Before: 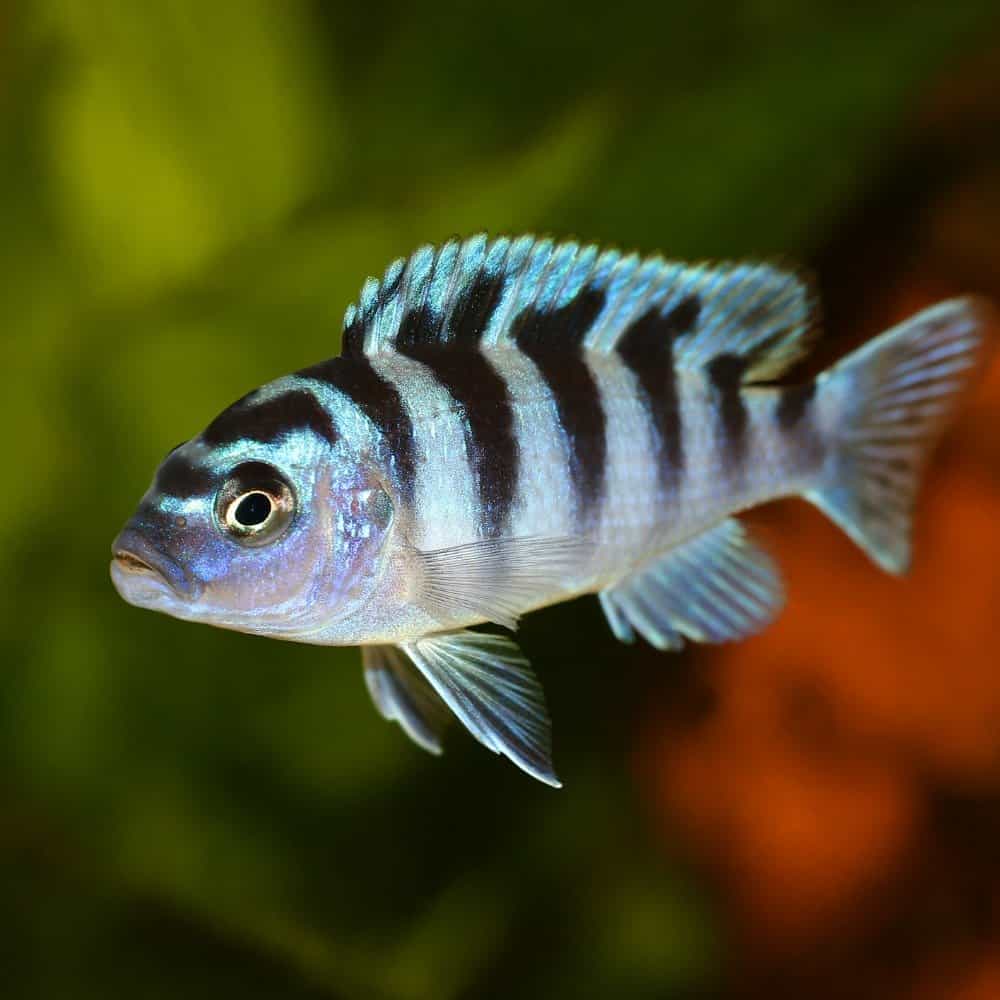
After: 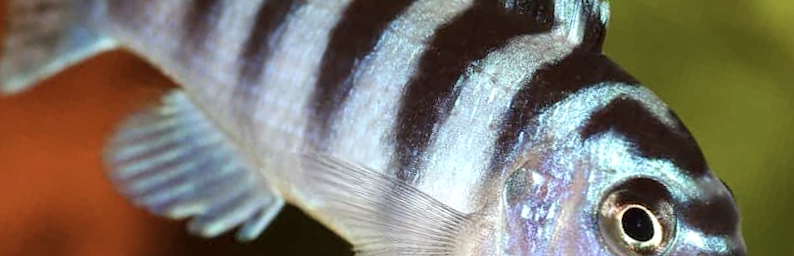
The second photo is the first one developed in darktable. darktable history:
exposure: exposure 0.2 EV, compensate highlight preservation false
rotate and perspective: rotation -1.32°, lens shift (horizontal) -0.031, crop left 0.015, crop right 0.985, crop top 0.047, crop bottom 0.982
color balance: mode lift, gamma, gain (sRGB), lift [1, 1.049, 1, 1]
crop and rotate: angle 16.12°, top 30.835%, bottom 35.653%
color correction: saturation 0.8
local contrast: highlights 100%, shadows 100%, detail 120%, midtone range 0.2
